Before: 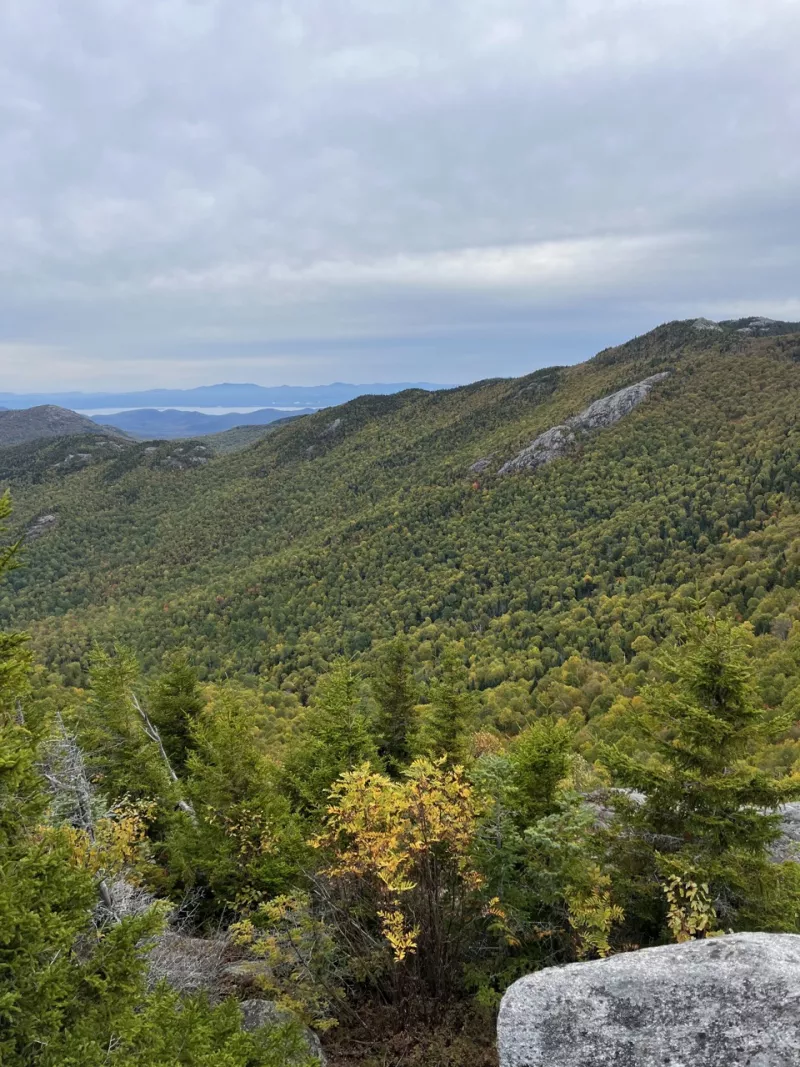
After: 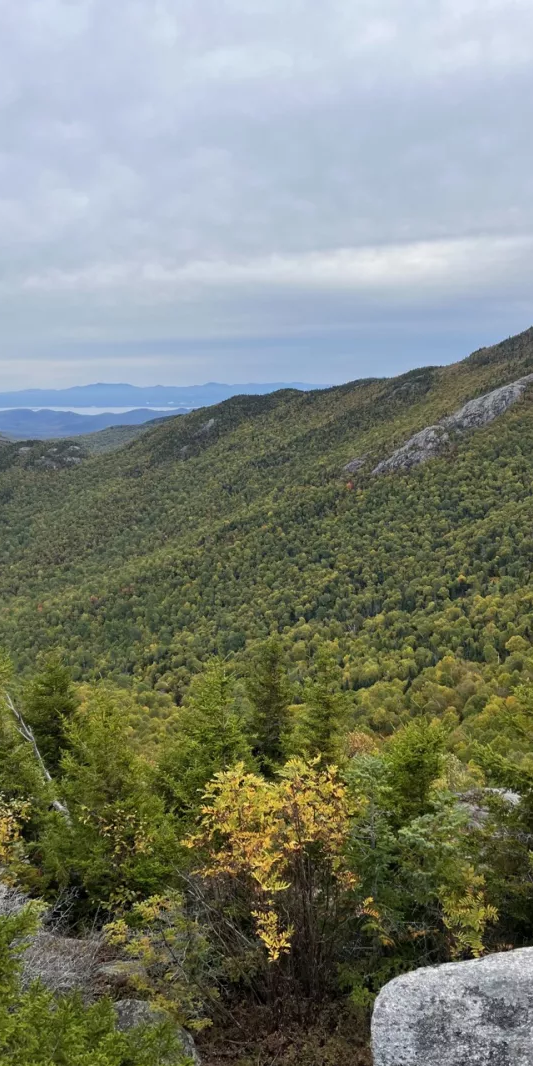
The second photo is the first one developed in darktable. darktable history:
crop and rotate: left 15.754%, right 17.579%
rotate and perspective: automatic cropping off
